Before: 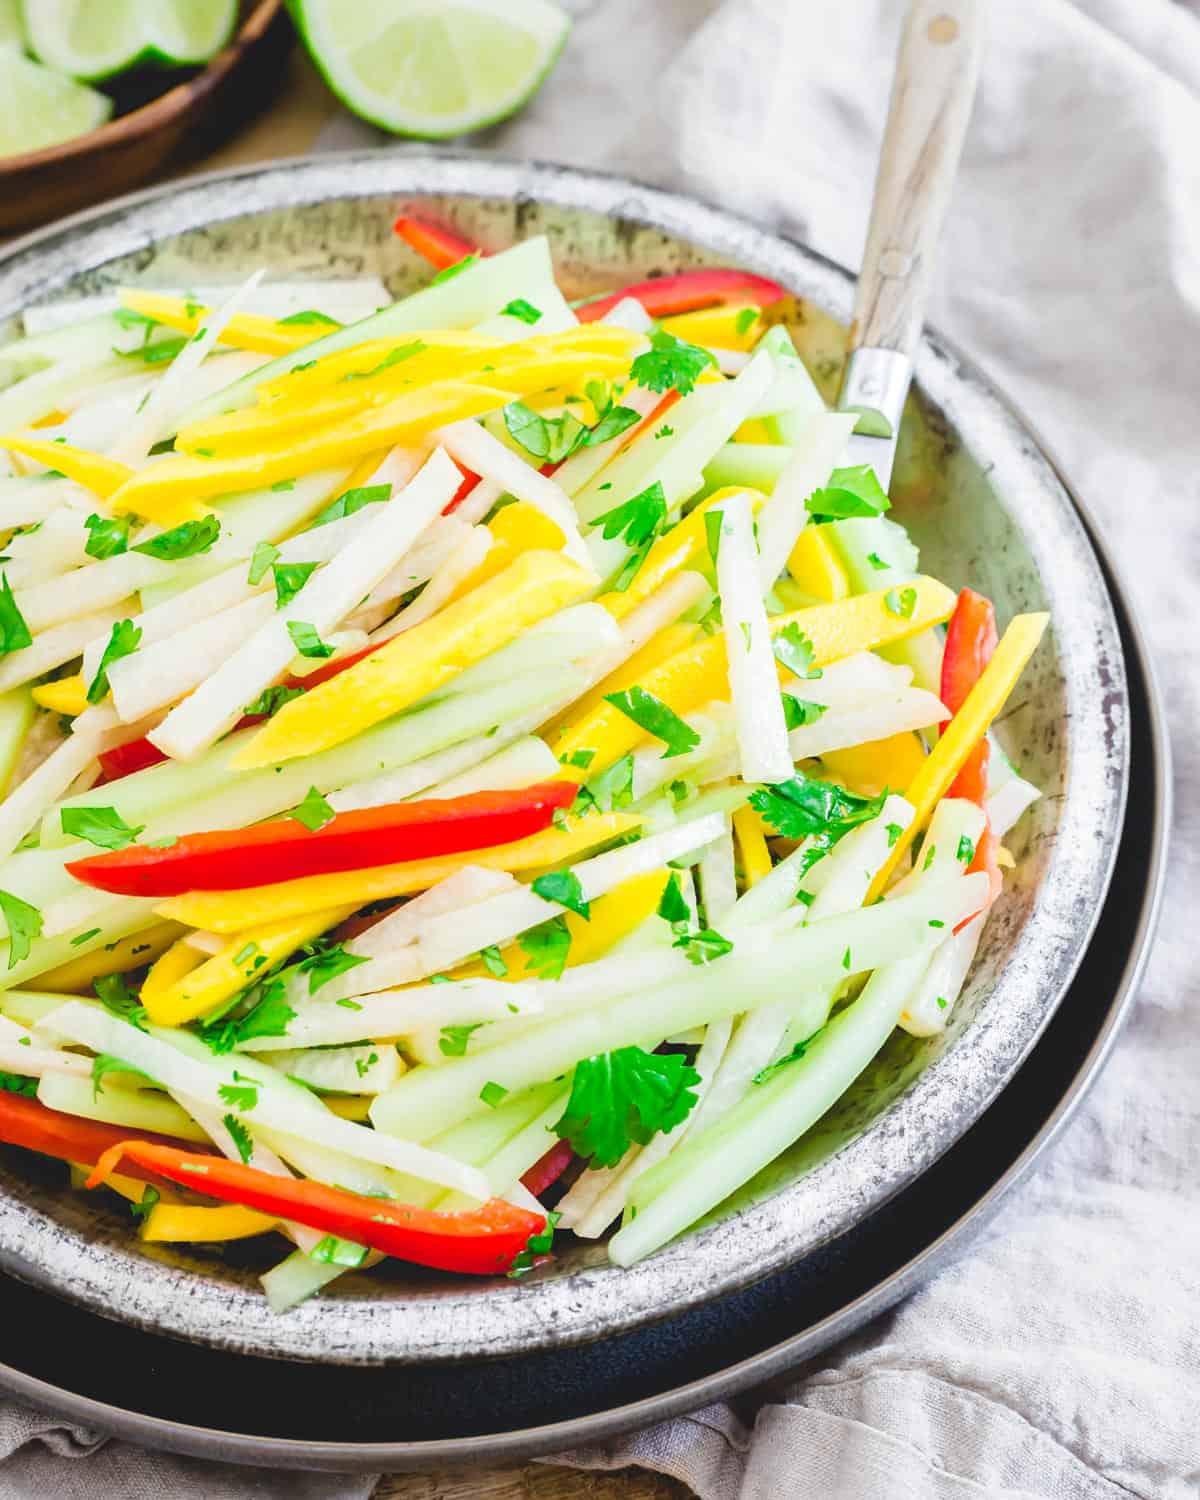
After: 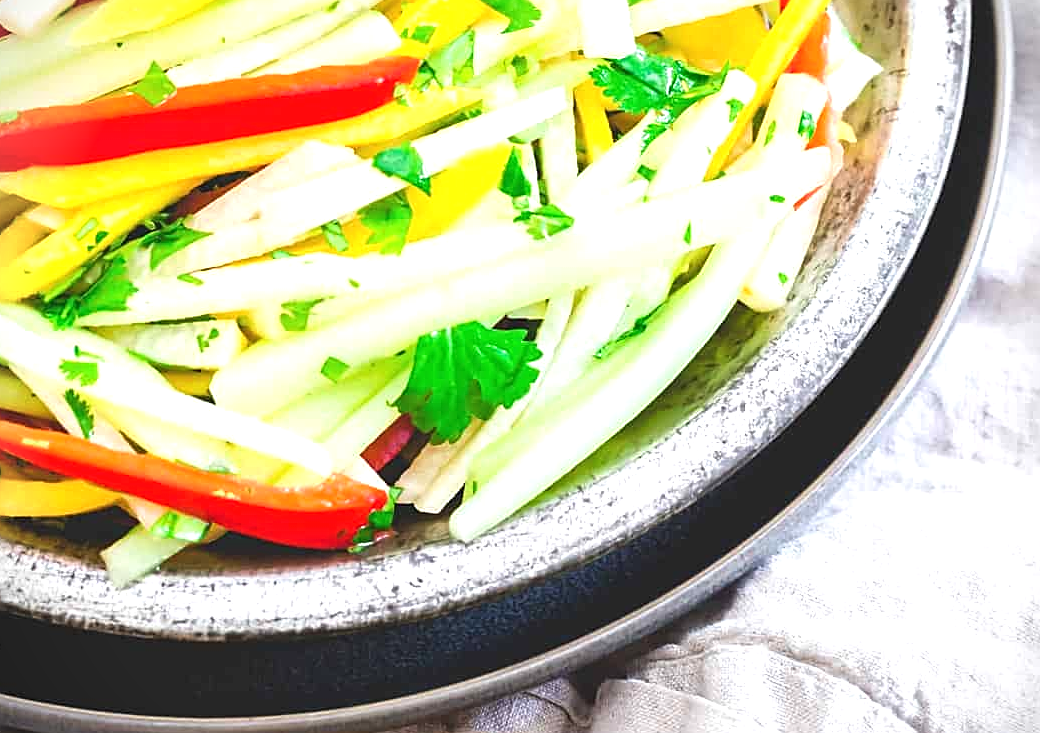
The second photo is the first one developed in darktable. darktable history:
exposure: black level correction -0.002, exposure 0.542 EV, compensate exposure bias true, compensate highlight preservation false
crop and rotate: left 13.285%, top 48.394%, bottom 2.714%
sharpen: on, module defaults
vignetting: fall-off start 92.38%
tone equalizer: on, module defaults
